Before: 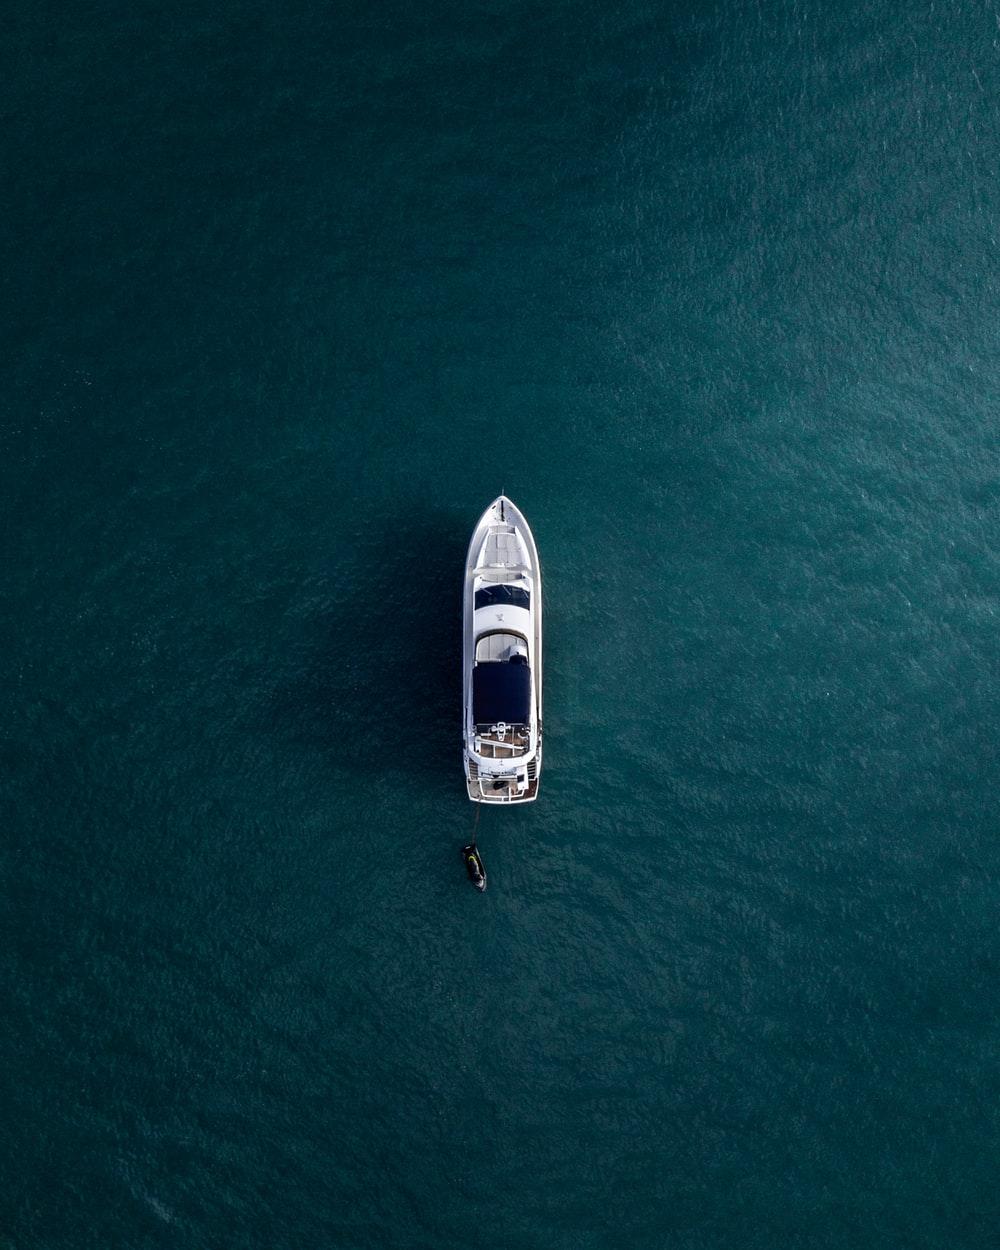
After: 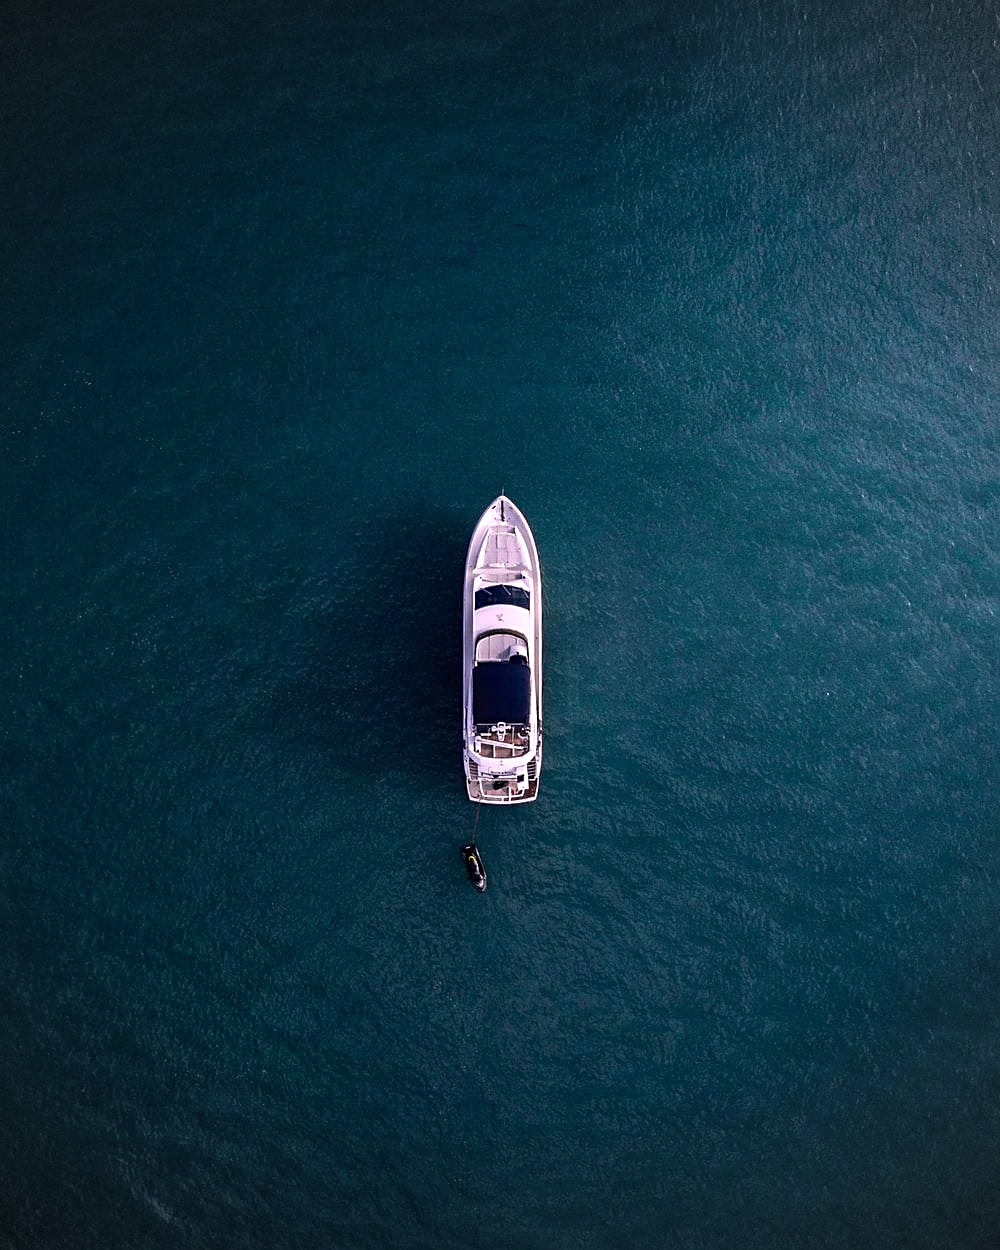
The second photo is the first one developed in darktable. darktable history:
vignetting: on, module defaults
sharpen: on, module defaults
white balance: red 1.188, blue 1.11
